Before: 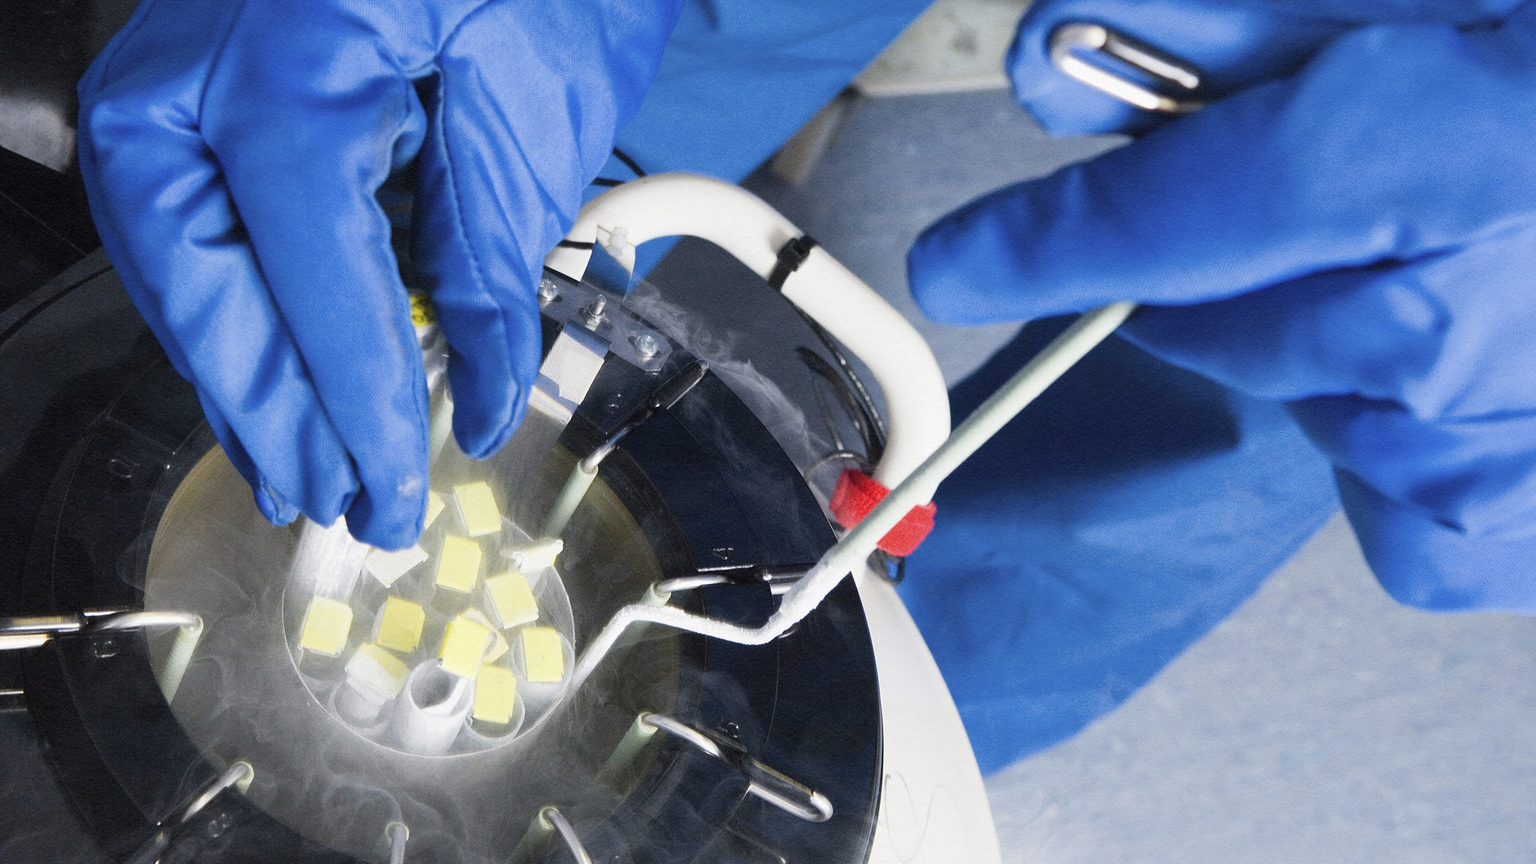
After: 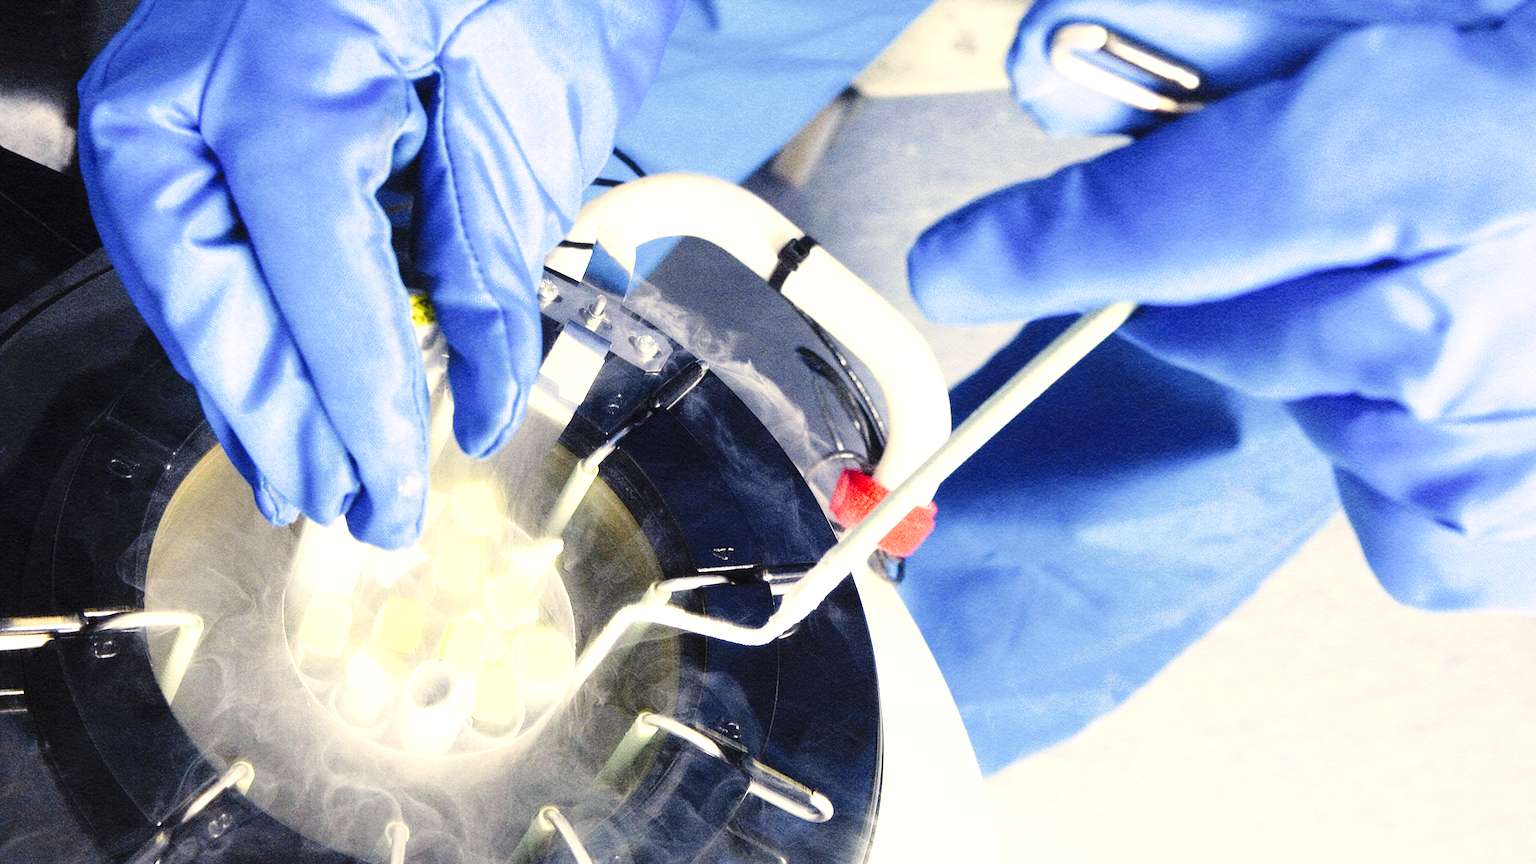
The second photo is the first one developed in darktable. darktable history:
color zones: curves: ch1 [(0, 0.523) (0.143, 0.545) (0.286, 0.52) (0.429, 0.506) (0.571, 0.503) (0.714, 0.503) (0.857, 0.508) (1, 0.523)]
color correction: highlights a* 1.38, highlights b* 18
base curve: curves: ch0 [(0, 0) (0.036, 0.025) (0.121, 0.166) (0.206, 0.329) (0.605, 0.79) (1, 1)], preserve colors none
color calibration: illuminant as shot in camera, x 0.358, y 0.373, temperature 4628.91 K
exposure: black level correction 0, exposure 0.693 EV, compensate highlight preservation false
tone equalizer: -8 EV -0.453 EV, -7 EV -0.392 EV, -6 EV -0.361 EV, -5 EV -0.187 EV, -3 EV 0.203 EV, -2 EV 0.35 EV, -1 EV 0.372 EV, +0 EV 0.413 EV
